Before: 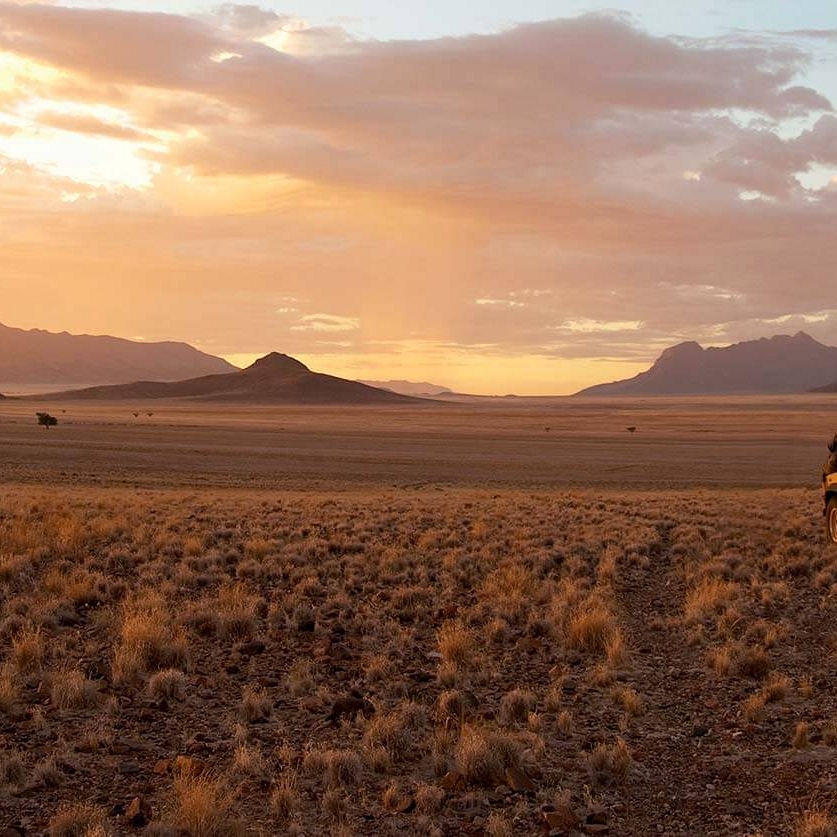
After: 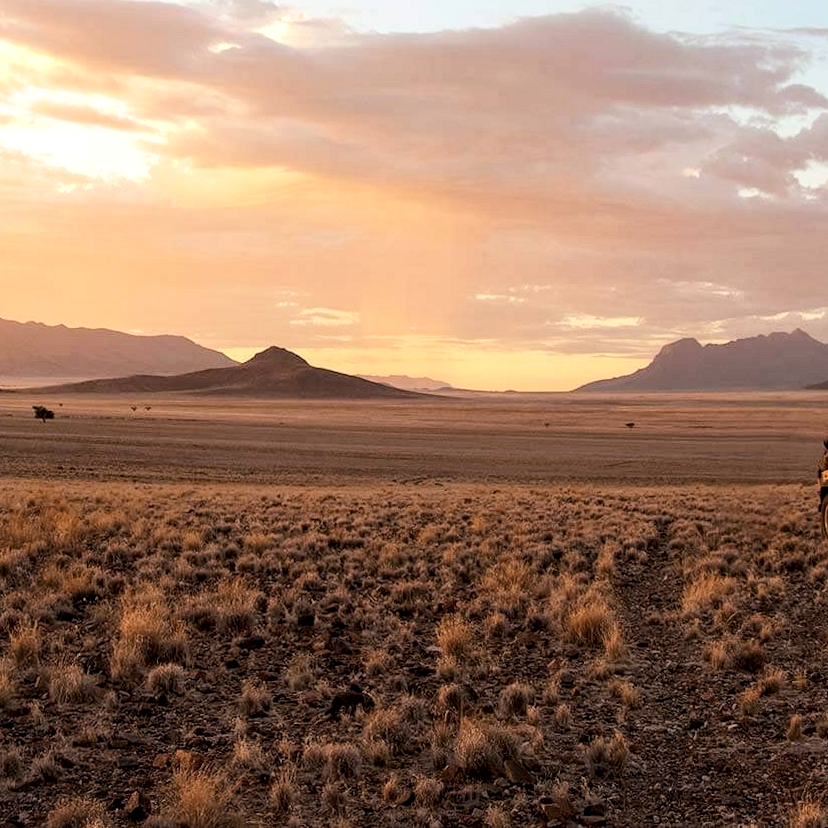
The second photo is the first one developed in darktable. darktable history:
color correction: saturation 0.85
rotate and perspective: rotation 0.174°, lens shift (vertical) 0.013, lens shift (horizontal) 0.019, shear 0.001, automatic cropping original format, crop left 0.007, crop right 0.991, crop top 0.016, crop bottom 0.997
local contrast: on, module defaults
tone curve: curves: ch0 [(0, 0) (0.004, 0.001) (0.133, 0.112) (0.325, 0.362) (0.832, 0.893) (1, 1)], color space Lab, linked channels, preserve colors none
